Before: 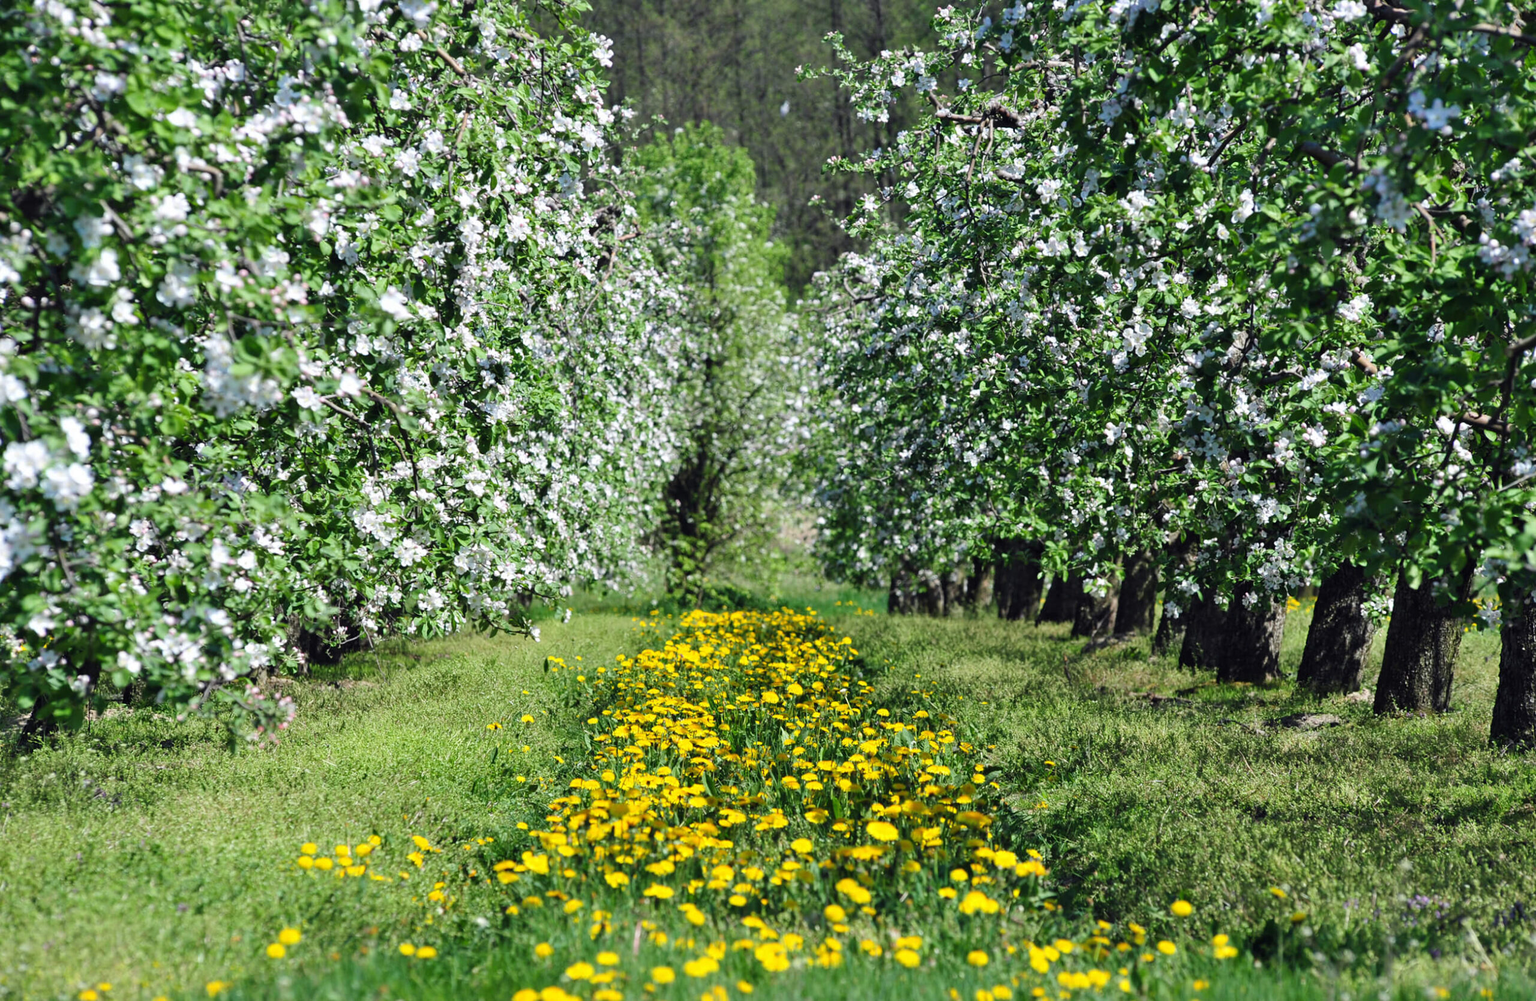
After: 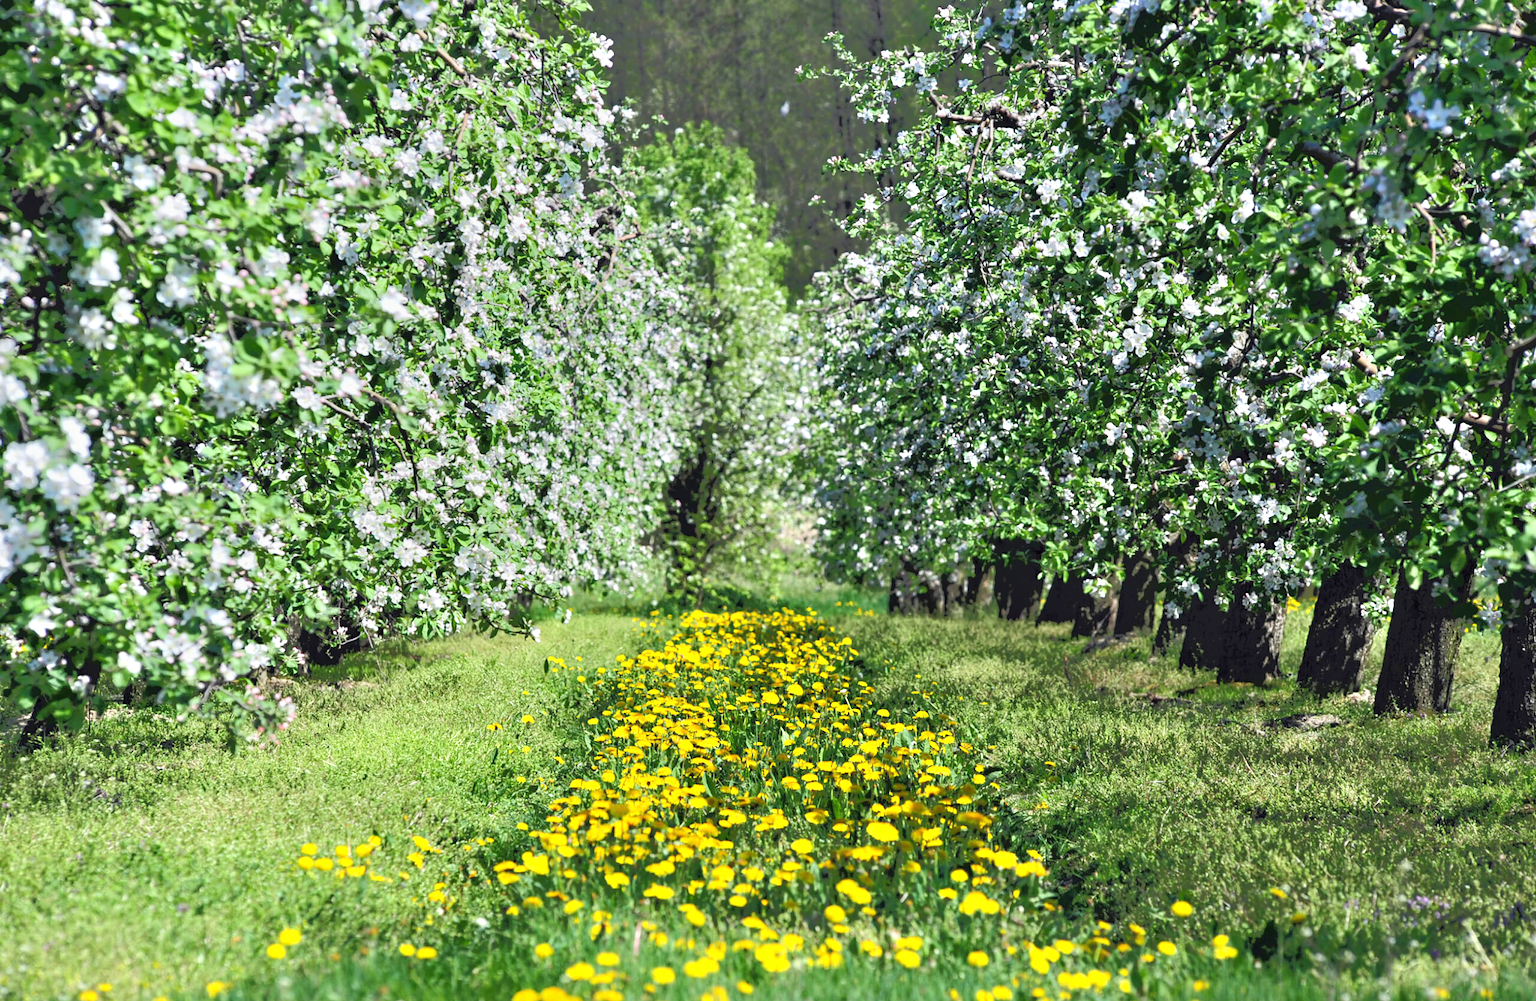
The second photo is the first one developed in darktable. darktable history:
tone equalizer: -7 EV -0.656 EV, -6 EV 0.991 EV, -5 EV -0.456 EV, -4 EV 0.459 EV, -3 EV 0.436 EV, -2 EV 0.121 EV, -1 EV -0.143 EV, +0 EV -0.413 EV
exposure: exposure 0.456 EV, compensate highlight preservation false
